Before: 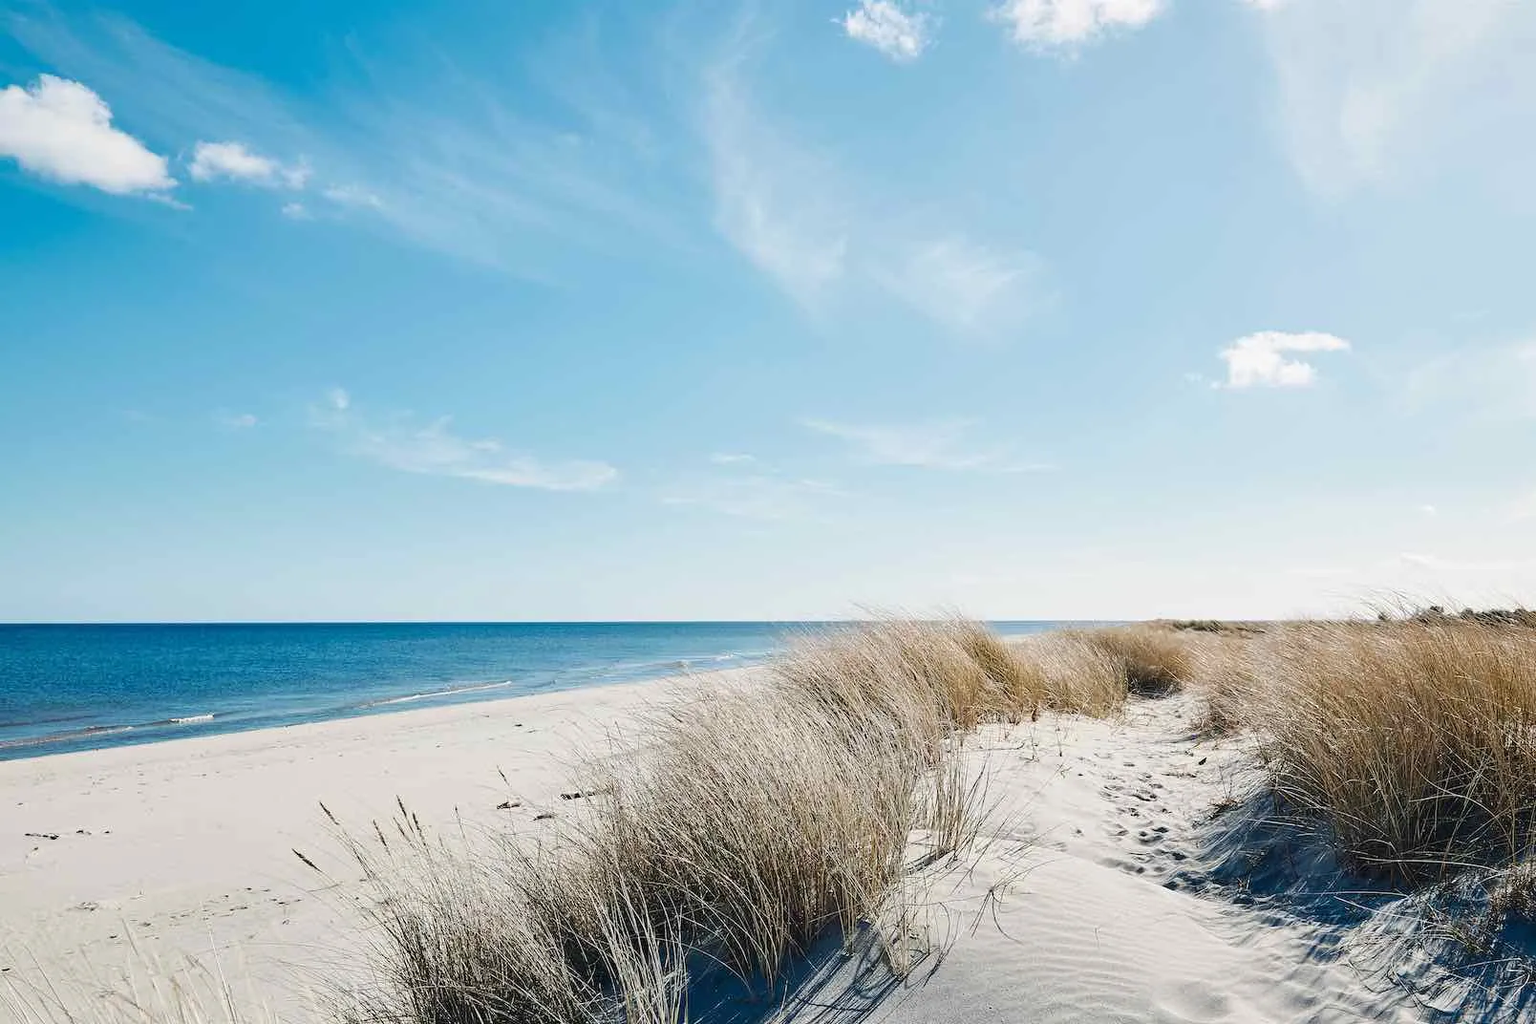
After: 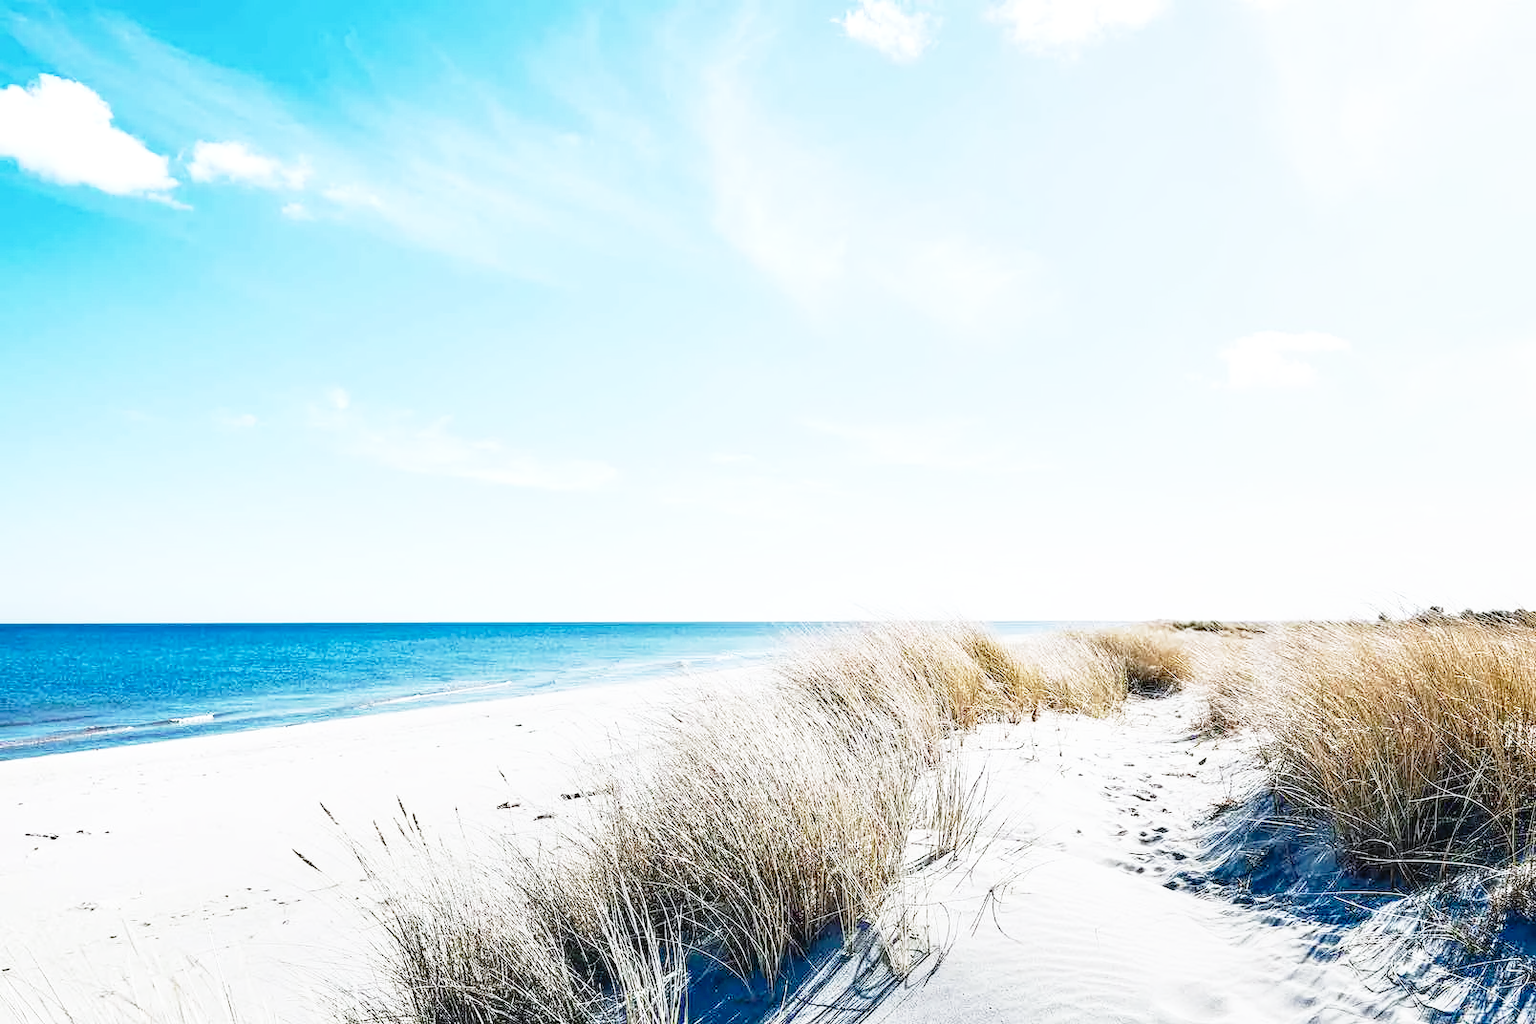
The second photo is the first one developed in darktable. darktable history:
base curve: curves: ch0 [(0, 0) (0.012, 0.01) (0.073, 0.168) (0.31, 0.711) (0.645, 0.957) (1, 1)], preserve colors none
white balance: red 0.974, blue 1.044
local contrast: on, module defaults
